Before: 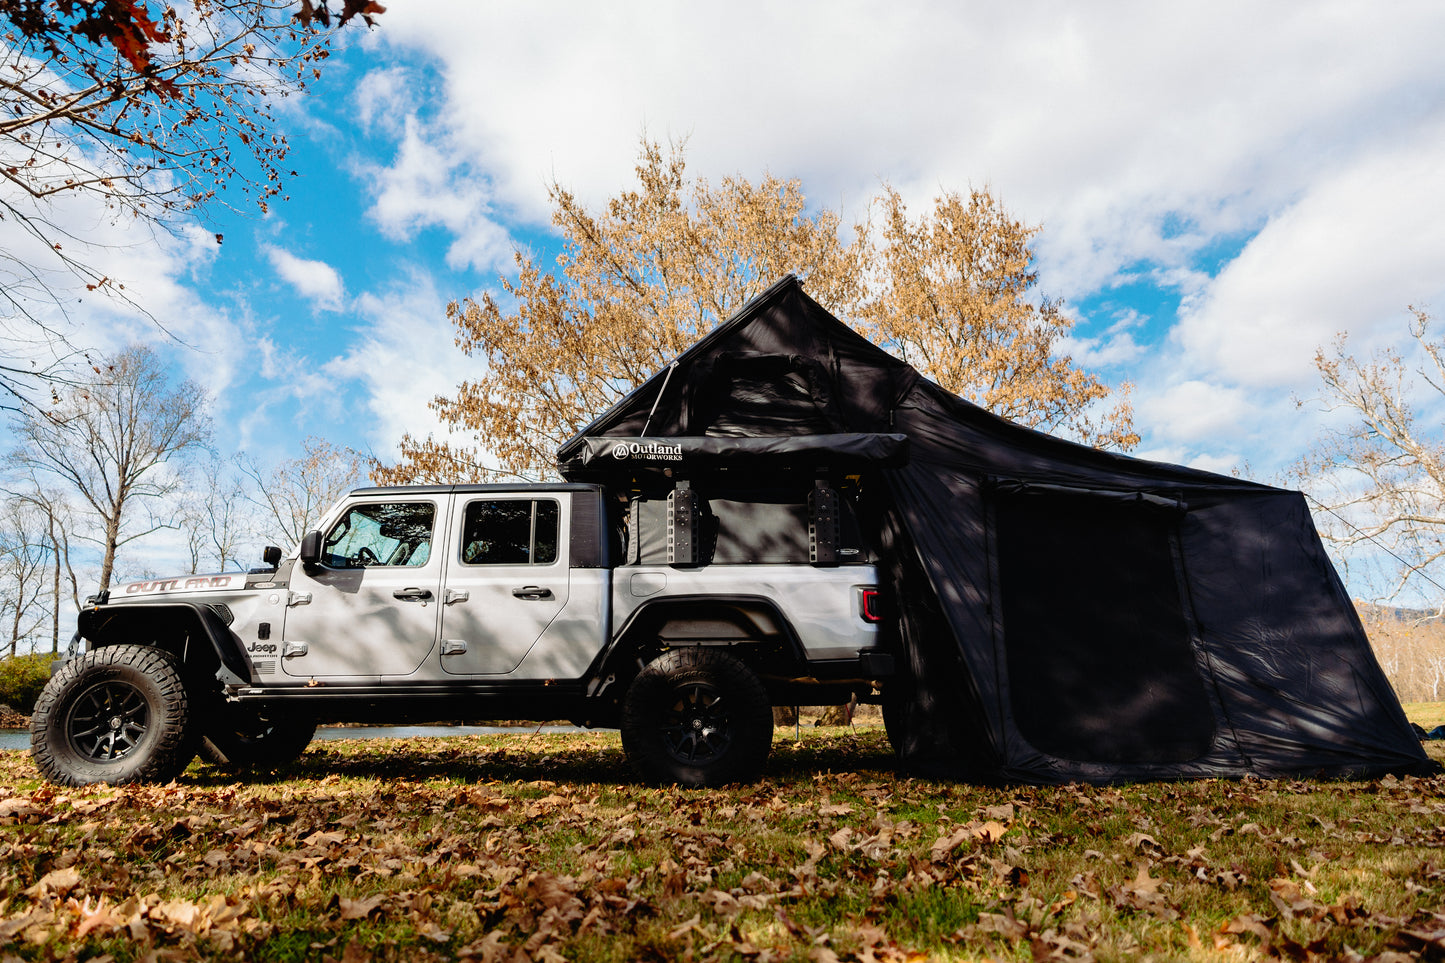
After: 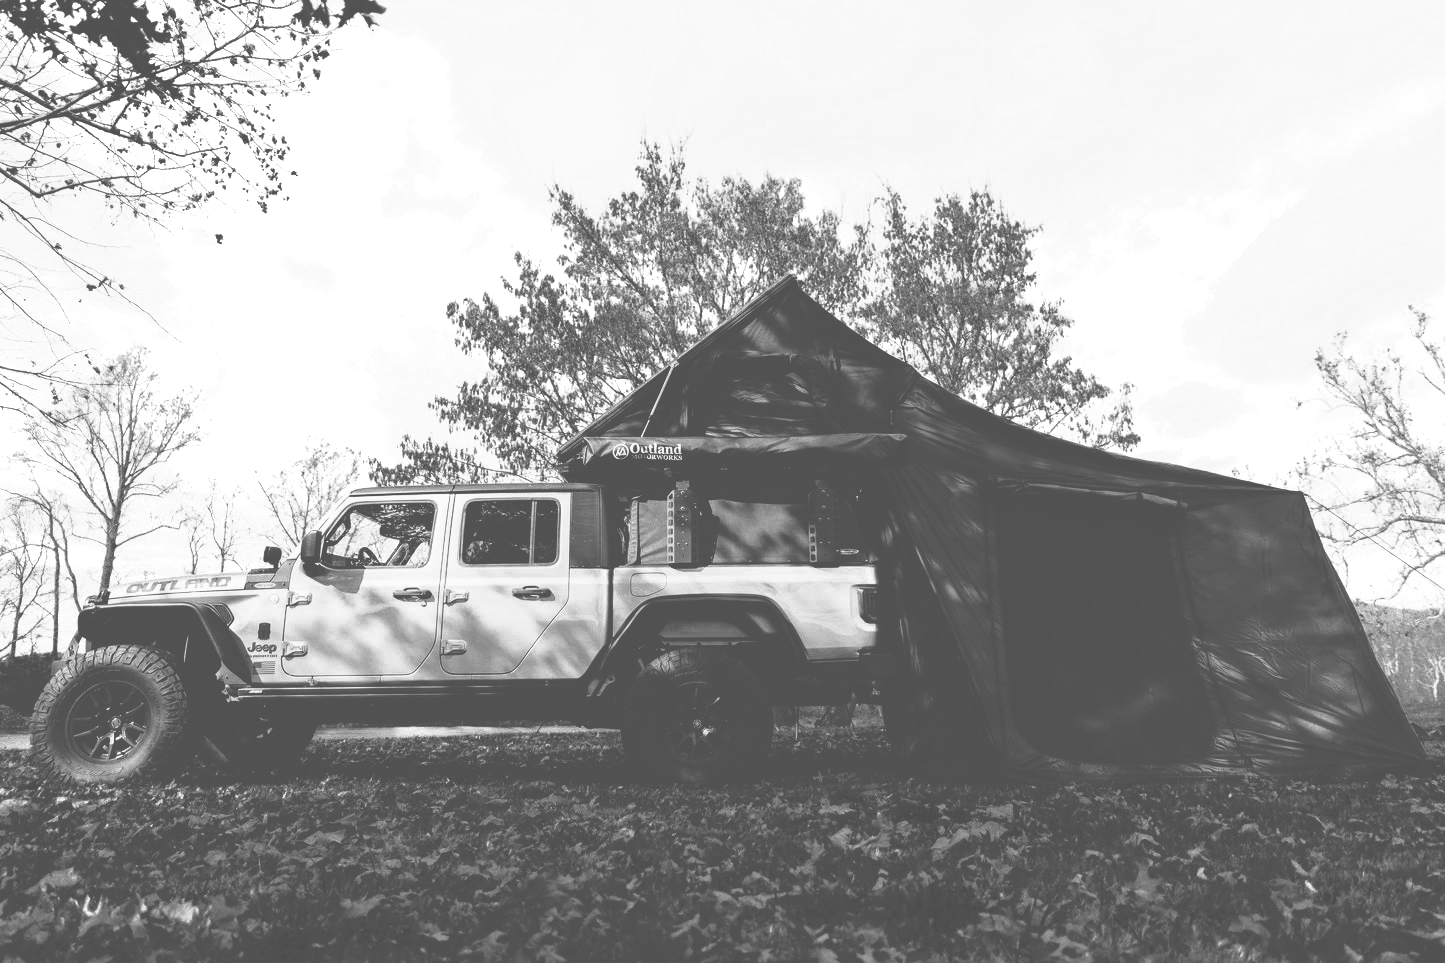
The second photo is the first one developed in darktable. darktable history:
color zones: curves: ch0 [(0.287, 0.048) (0.493, 0.484) (0.737, 0.816)]; ch1 [(0, 0) (0.143, 0) (0.286, 0) (0.429, 0) (0.571, 0) (0.714, 0) (0.857, 0)]
base curve: curves: ch0 [(0, 0) (0.579, 0.807) (1, 1)], preserve colors none
exposure: black level correction -0.062, exposure -0.05 EV, compensate highlight preservation false
